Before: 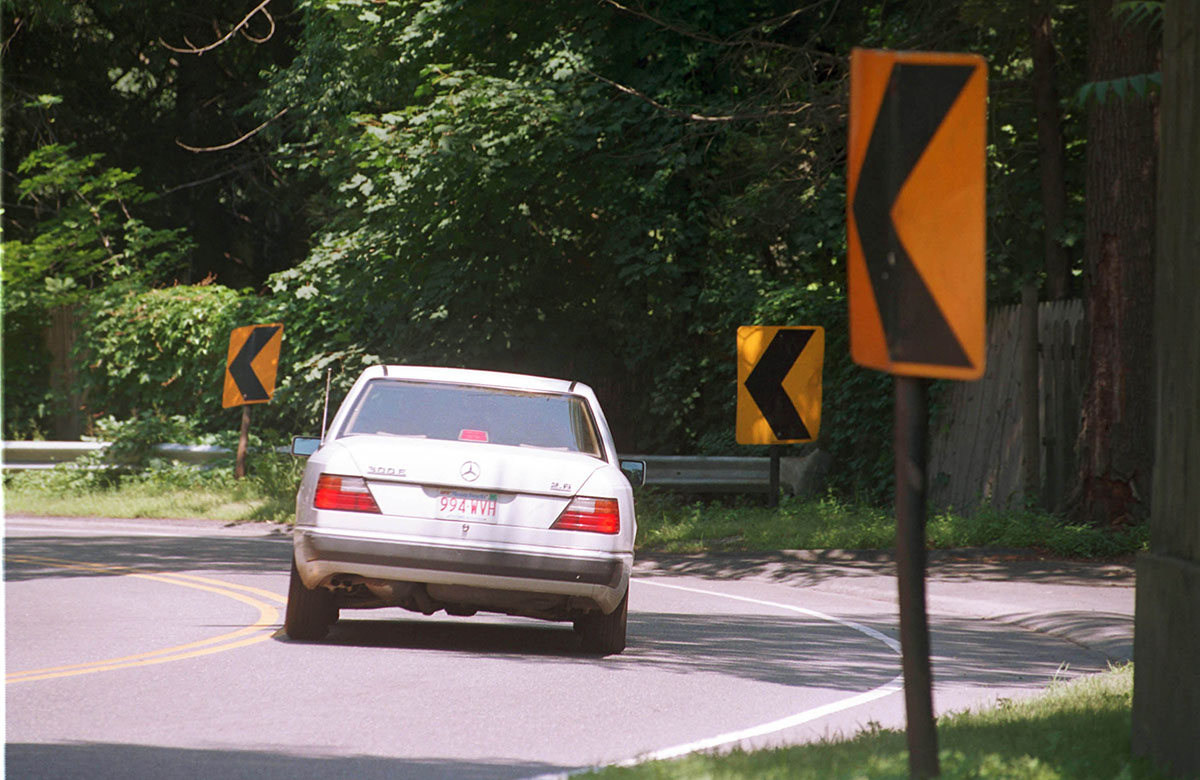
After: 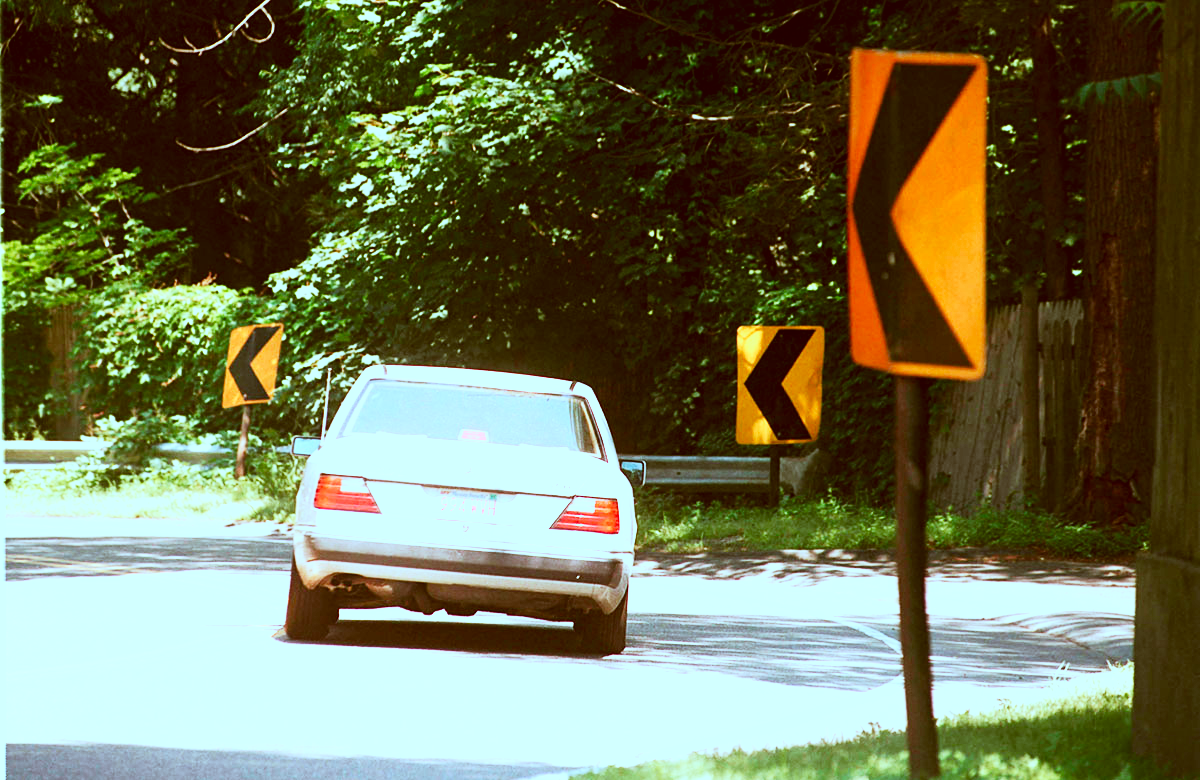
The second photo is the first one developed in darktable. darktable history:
shadows and highlights: shadows 0, highlights 40
color correction: highlights a* -14.62, highlights b* -16.22, shadows a* 10.12, shadows b* 29.4
base curve: curves: ch0 [(0, 0) (0.007, 0.004) (0.027, 0.03) (0.046, 0.07) (0.207, 0.54) (0.442, 0.872) (0.673, 0.972) (1, 1)], preserve colors none
